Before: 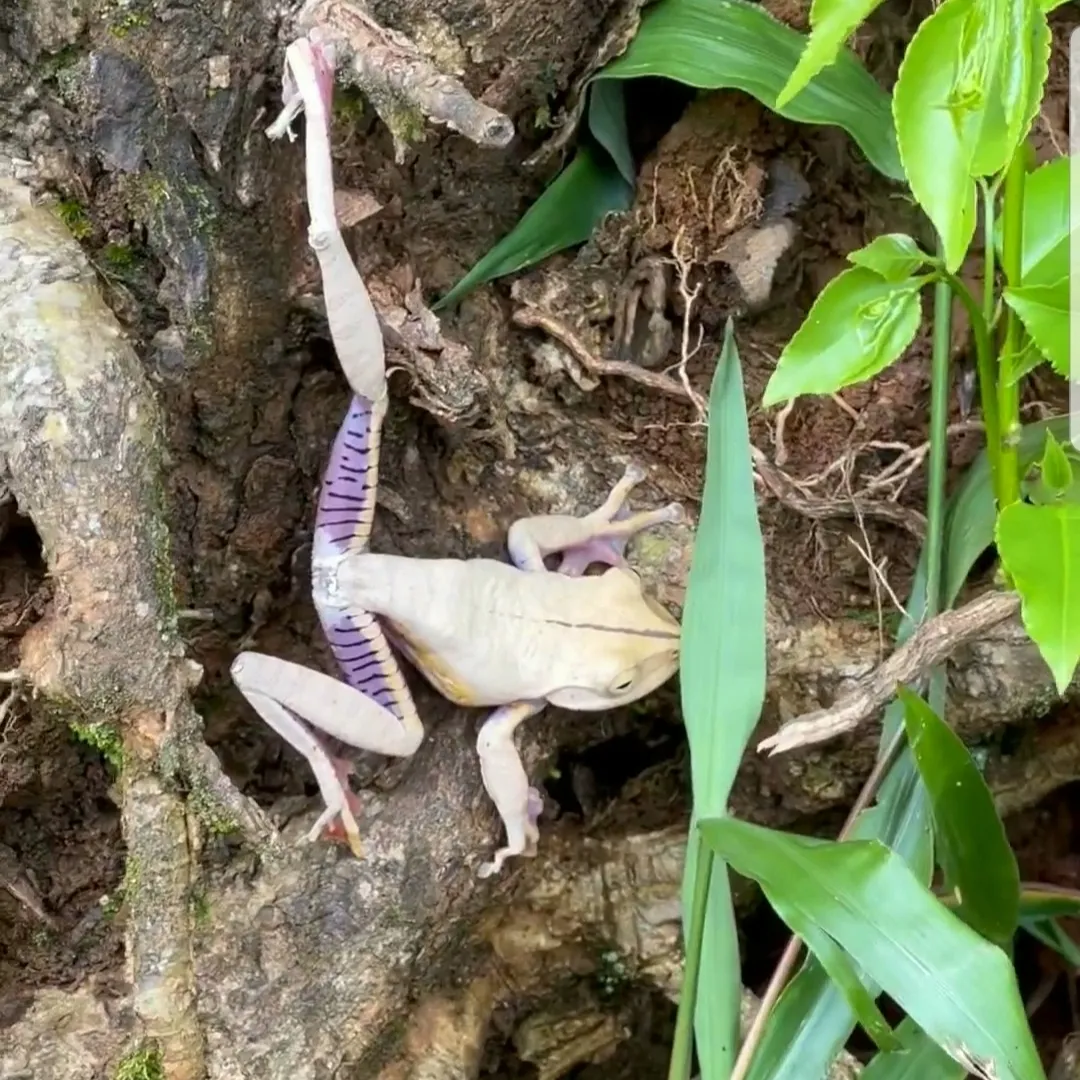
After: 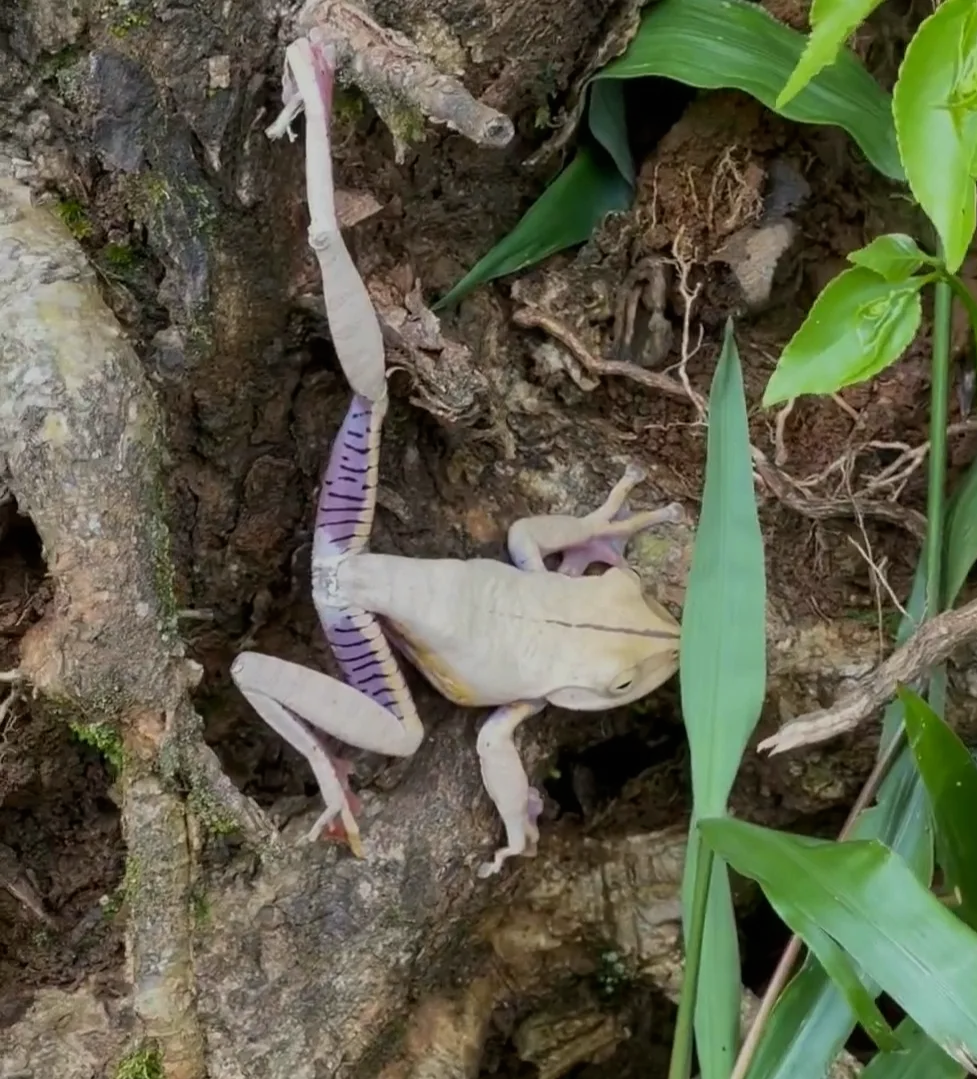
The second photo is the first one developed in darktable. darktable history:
crop: right 9.521%, bottom 0.024%
exposure: black level correction 0, exposure -0.718 EV, compensate exposure bias true, compensate highlight preservation false
